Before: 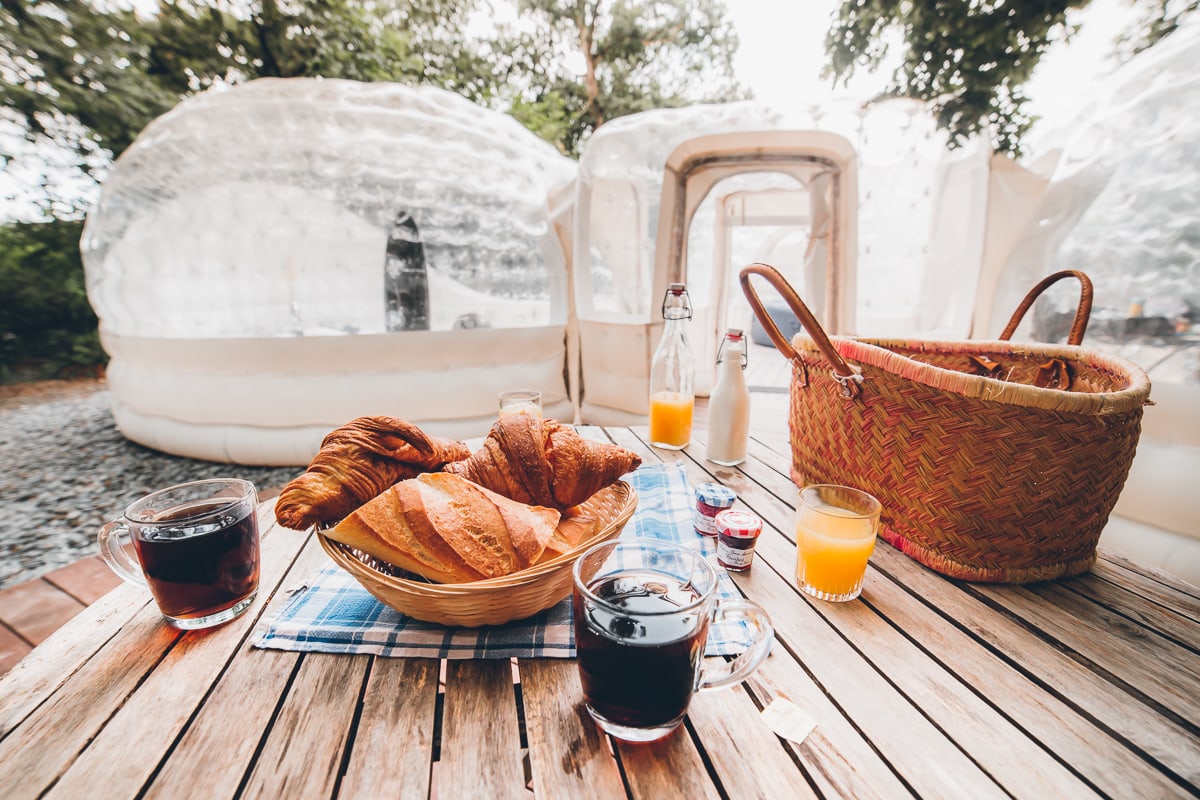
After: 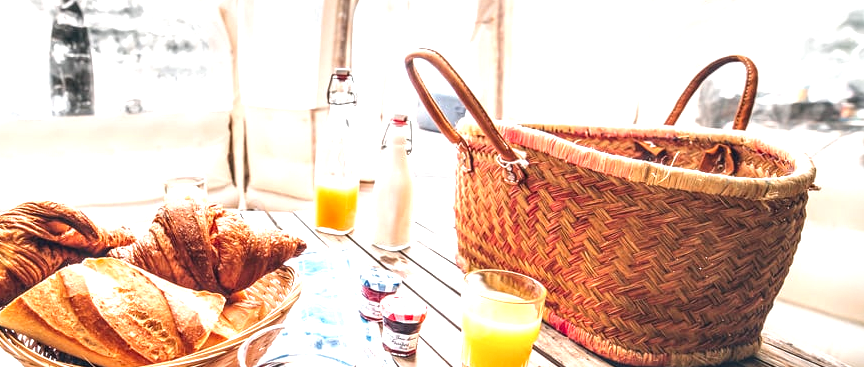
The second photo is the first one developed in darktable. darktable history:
local contrast: detail 150%
crop and rotate: left 27.938%, top 27.046%, bottom 27.046%
exposure: black level correction 0, exposure 1 EV, compensate exposure bias true, compensate highlight preservation false
